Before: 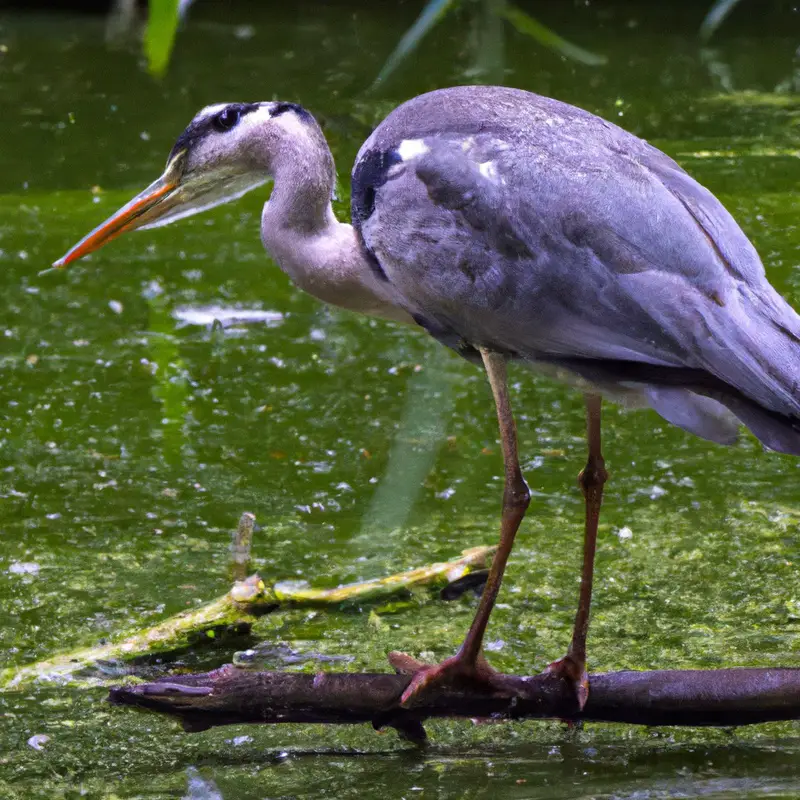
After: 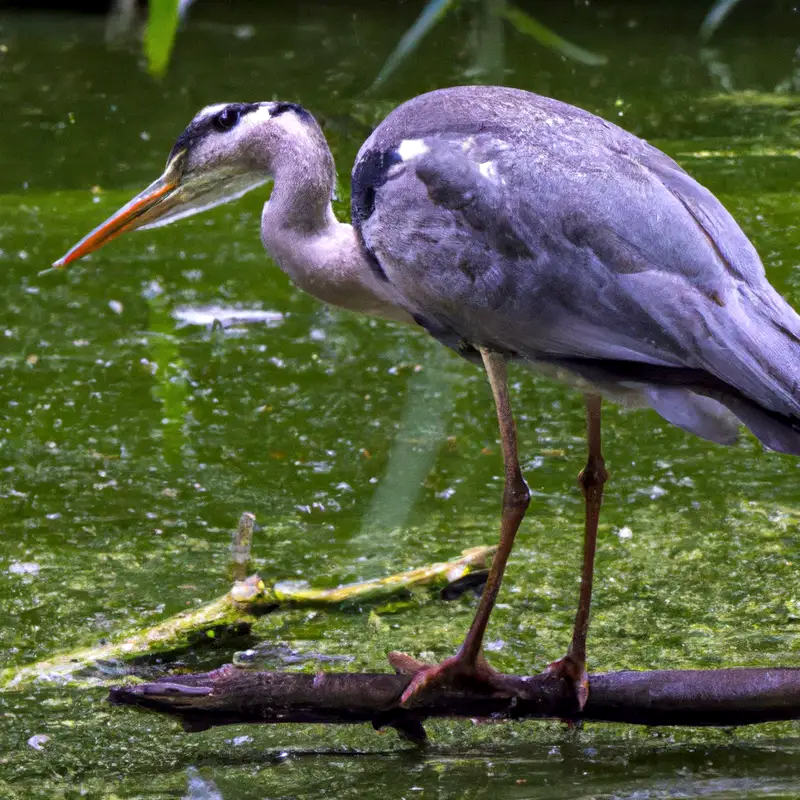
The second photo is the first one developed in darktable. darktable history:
local contrast: highlights 103%, shadows 103%, detail 119%, midtone range 0.2
